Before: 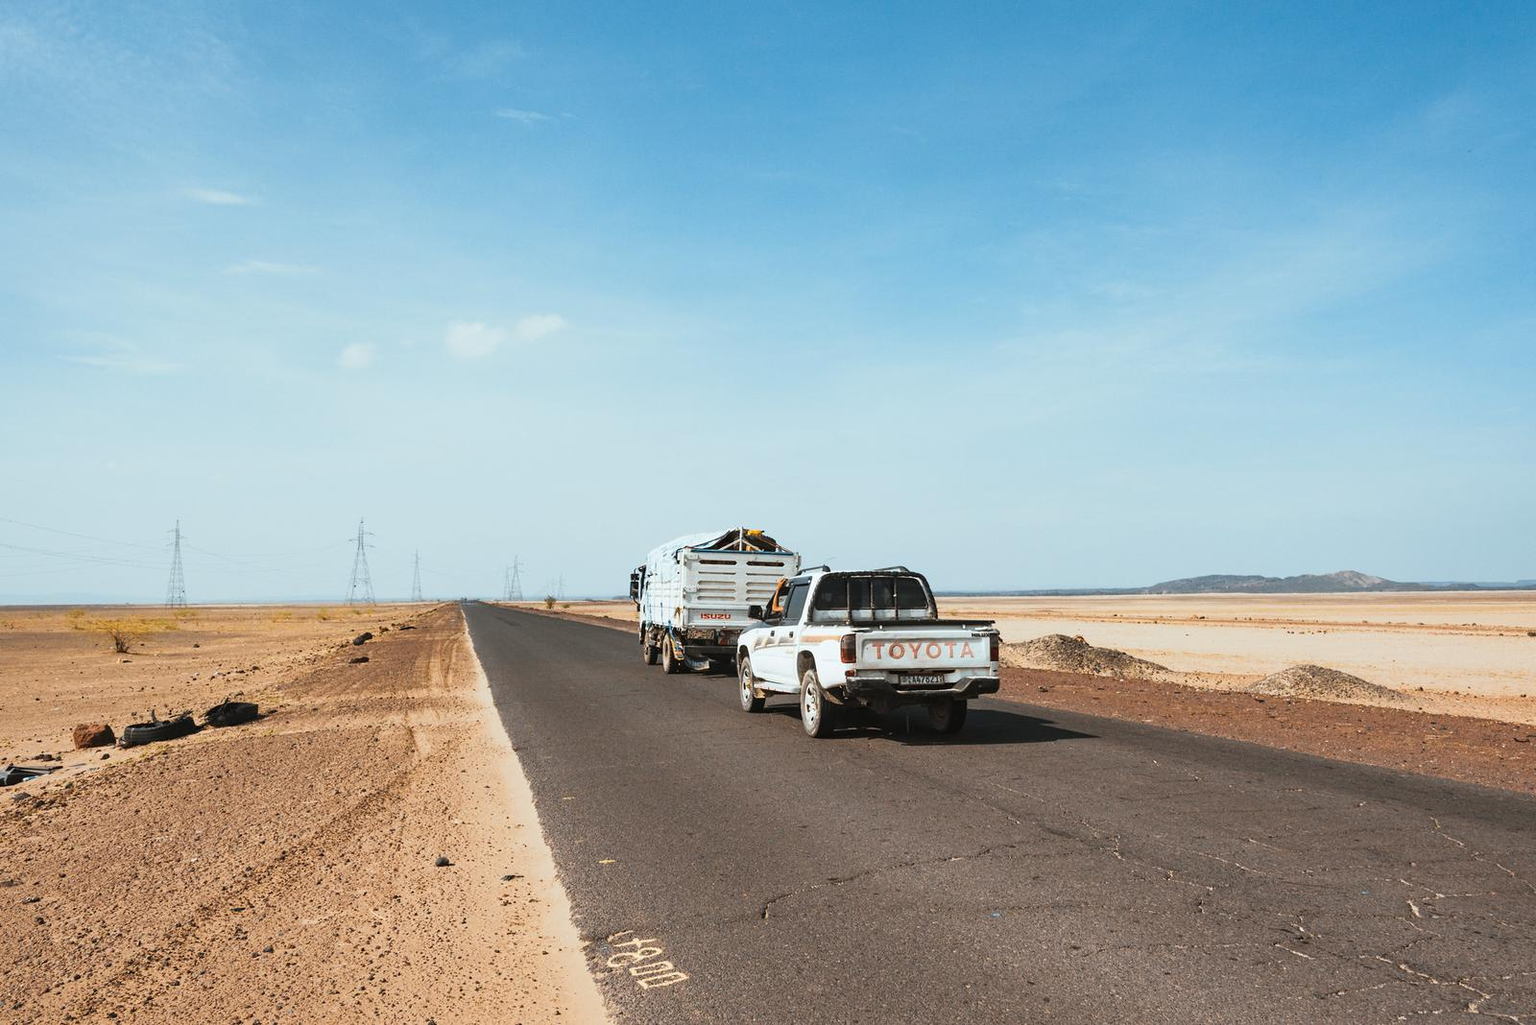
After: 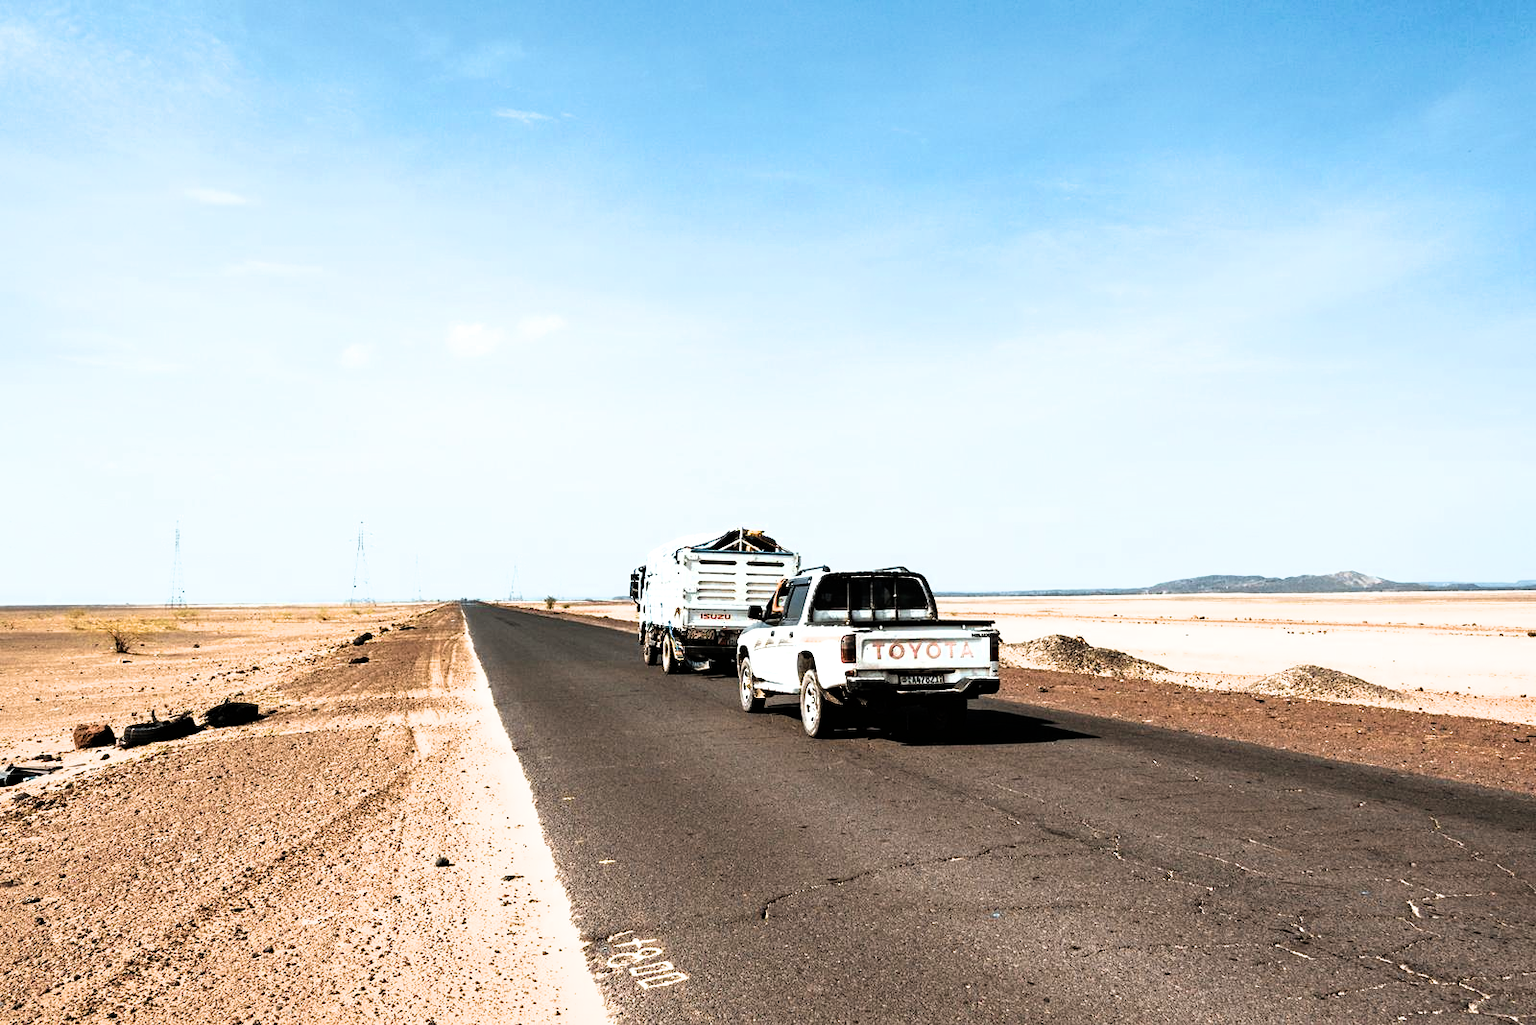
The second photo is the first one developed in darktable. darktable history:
exposure: exposure 0.154 EV, compensate exposure bias true, compensate highlight preservation false
filmic rgb: black relative exposure -8.24 EV, white relative exposure 2.21 EV, threshold 2.94 EV, hardness 7.12, latitude 85.62%, contrast 1.684, highlights saturation mix -3.4%, shadows ↔ highlights balance -2.67%, enable highlight reconstruction true
velvia: on, module defaults
